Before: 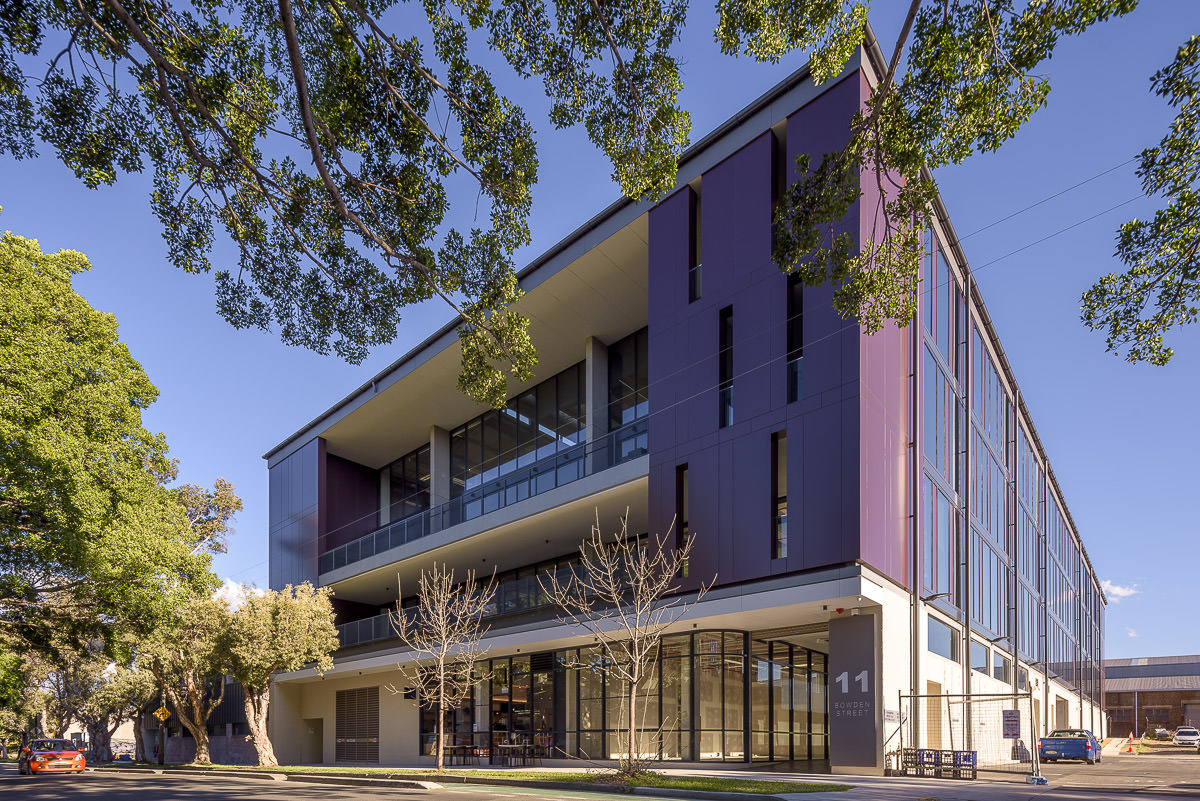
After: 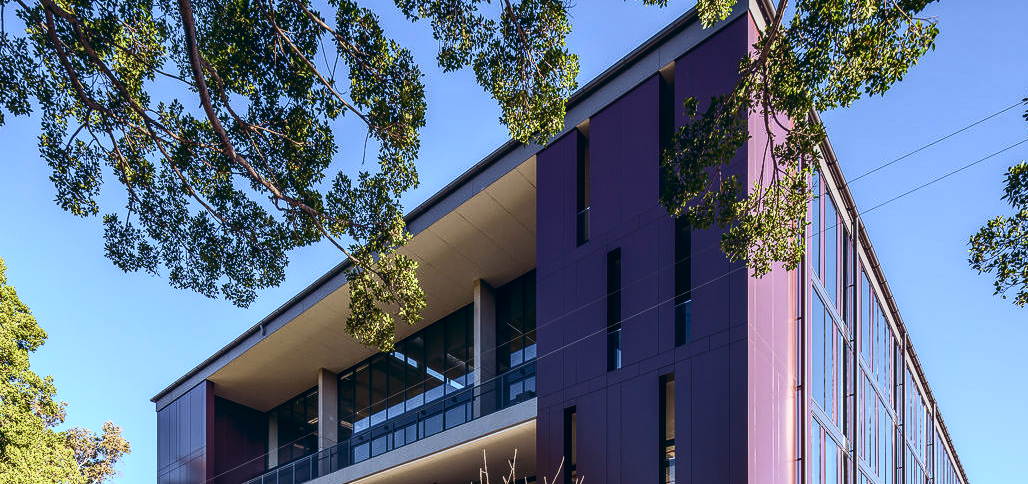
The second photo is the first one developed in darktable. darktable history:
contrast brightness saturation: contrast 0.39, brightness 0.1
local contrast: on, module defaults
crop and rotate: left 9.345%, top 7.22%, right 4.982%, bottom 32.331%
color balance: lift [1.003, 0.993, 1.001, 1.007], gamma [1.018, 1.072, 0.959, 0.928], gain [0.974, 0.873, 1.031, 1.127]
